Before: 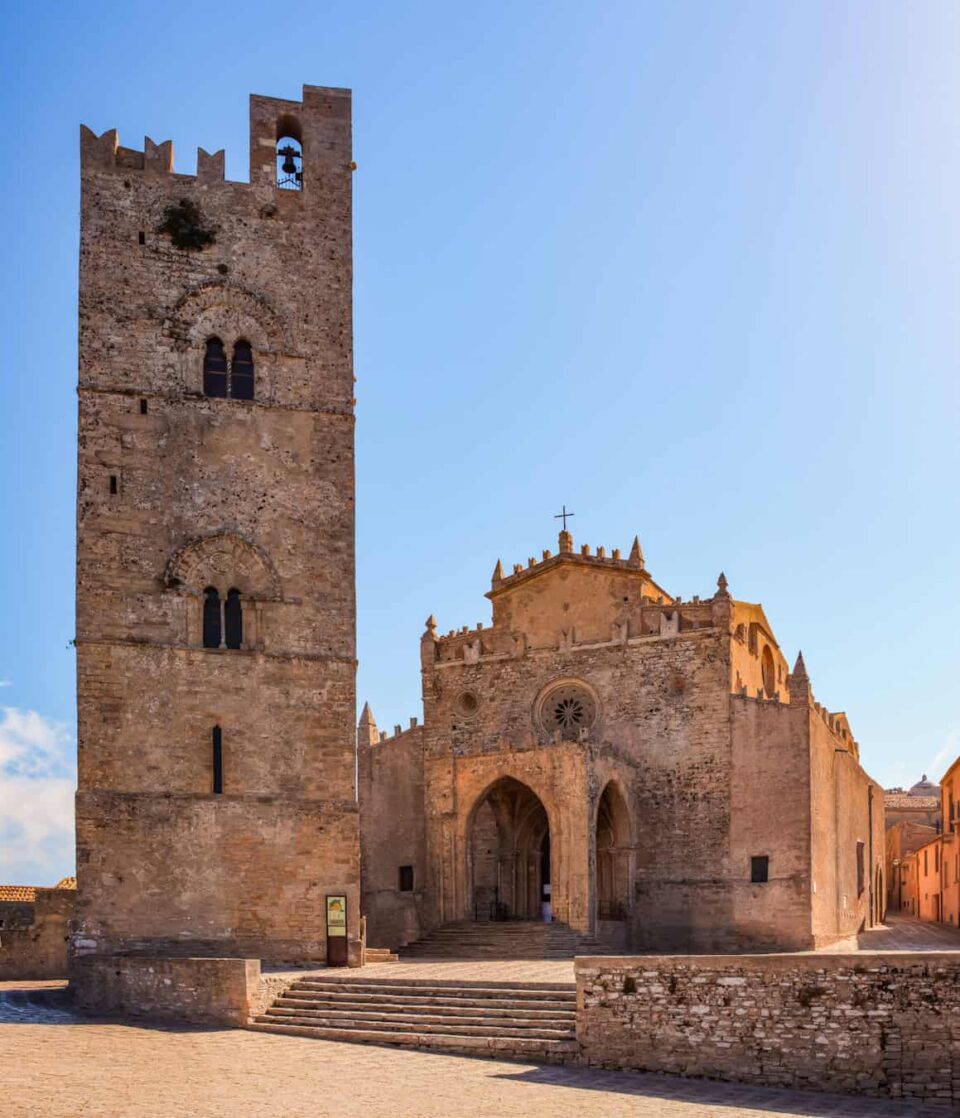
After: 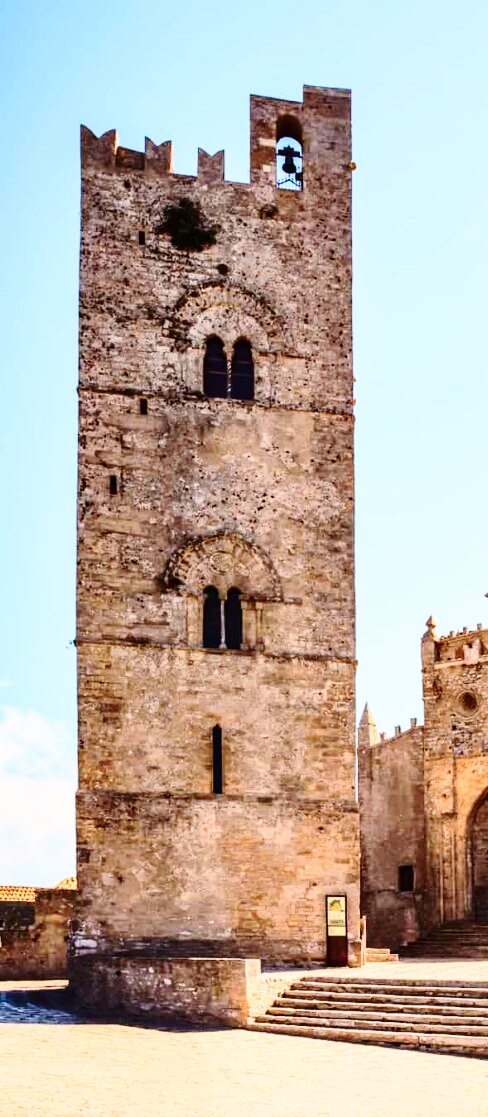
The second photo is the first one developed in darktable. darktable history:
crop and rotate: left 0.028%, top 0%, right 49.125%
base curve: curves: ch0 [(0, 0) (0.032, 0.037) (0.105, 0.228) (0.435, 0.76) (0.856, 0.983) (1, 1)], preserve colors none
contrast brightness saturation: contrast 0.282
